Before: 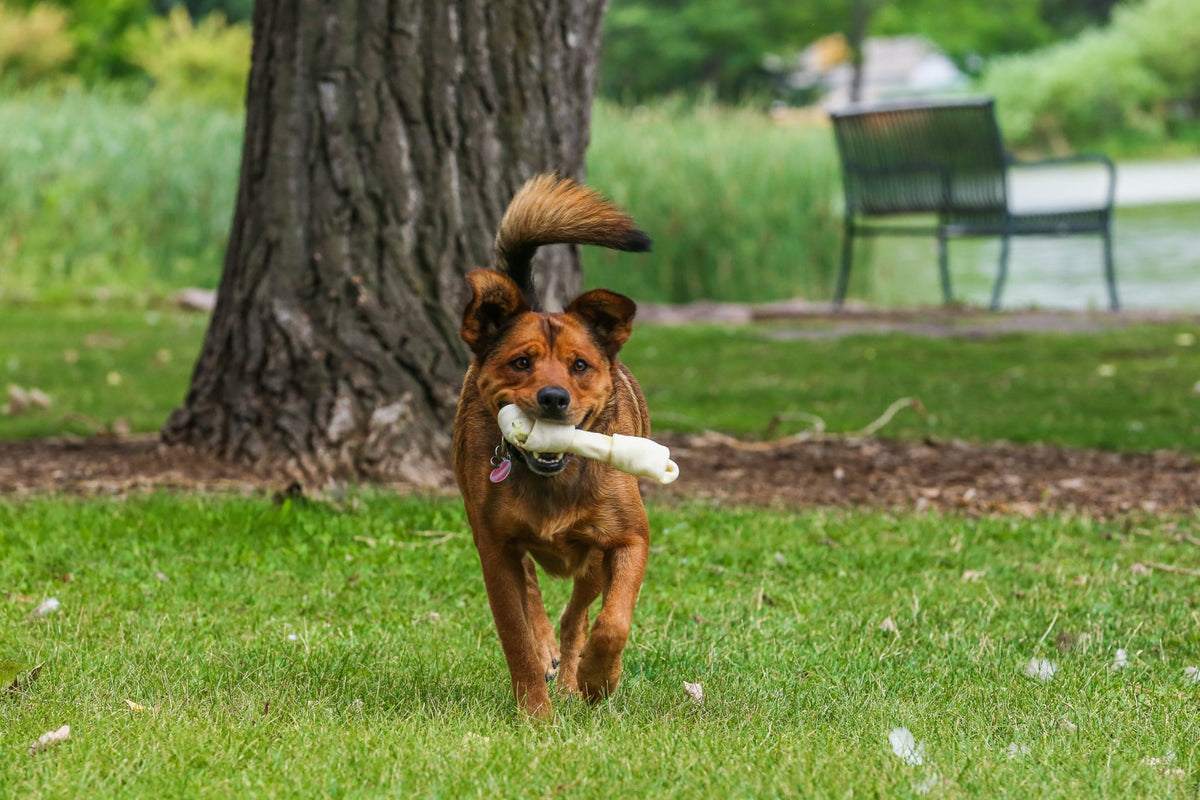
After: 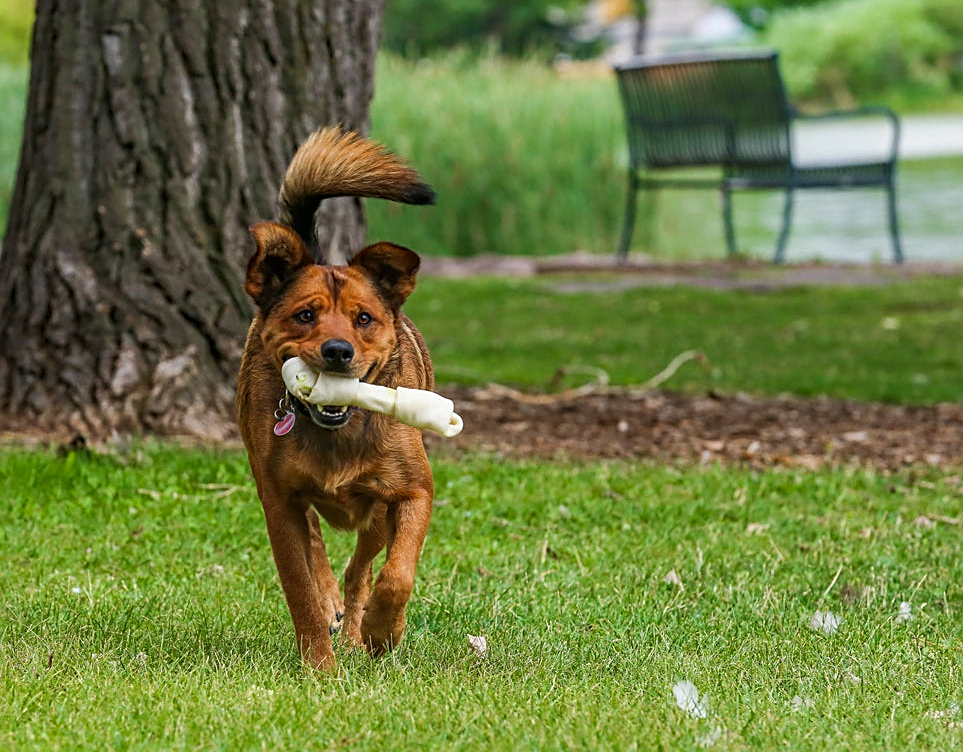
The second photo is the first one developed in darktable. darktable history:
sharpen: on, module defaults
tone equalizer: -8 EV -0.544 EV, mask exposure compensation -0.505 EV
haze removal: on, module defaults
crop and rotate: left 18.023%, top 5.932%, right 1.715%
